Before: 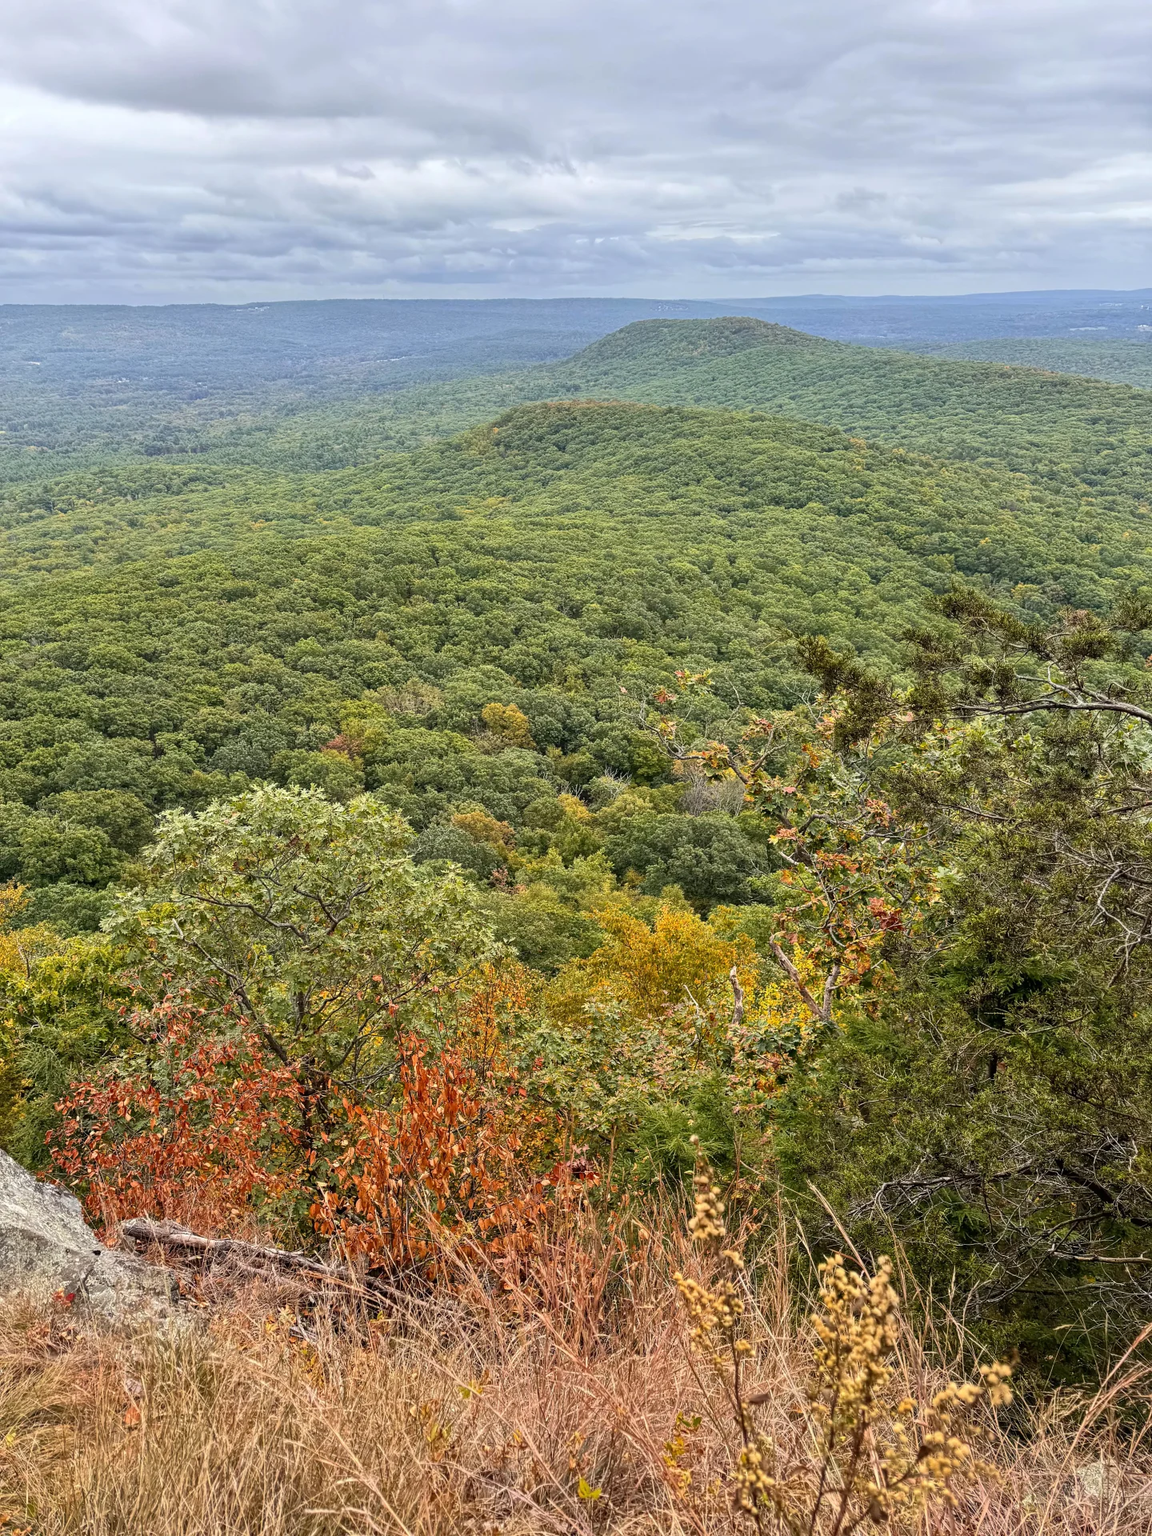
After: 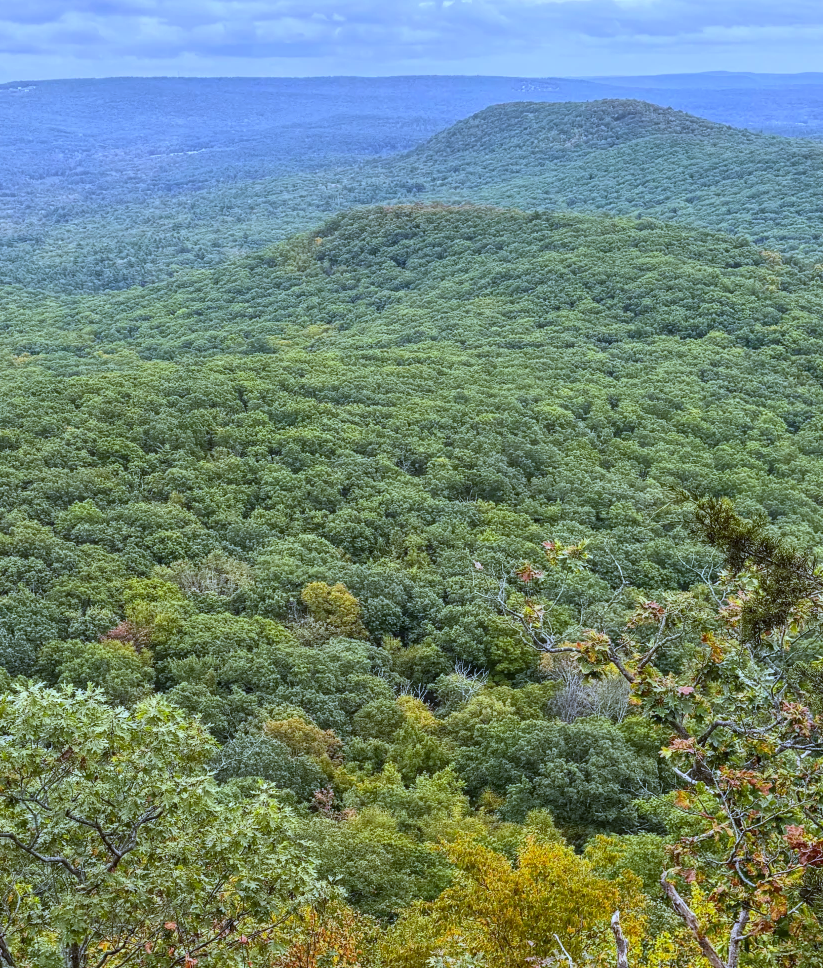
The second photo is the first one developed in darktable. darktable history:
crop: left 20.932%, top 15.471%, right 21.848%, bottom 34.081%
color balance rgb: global vibrance 20%
white balance: red 0.871, blue 1.249
local contrast: detail 110%
